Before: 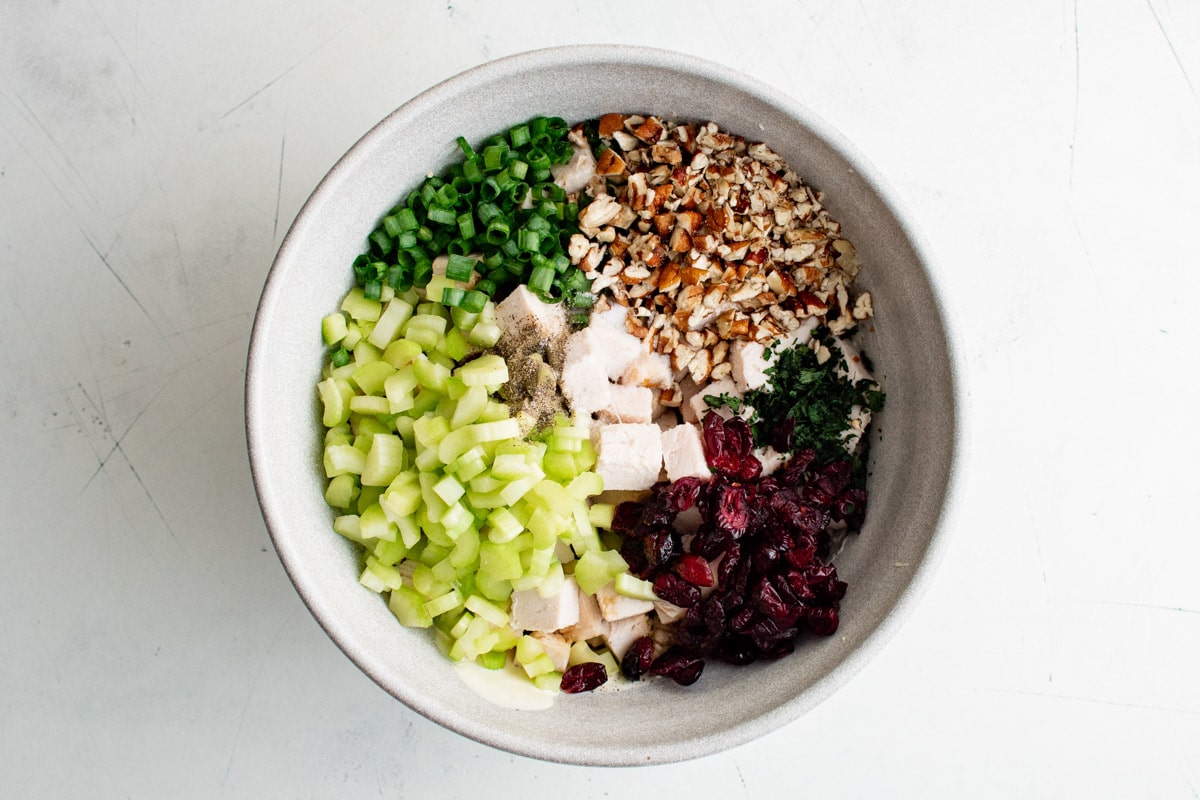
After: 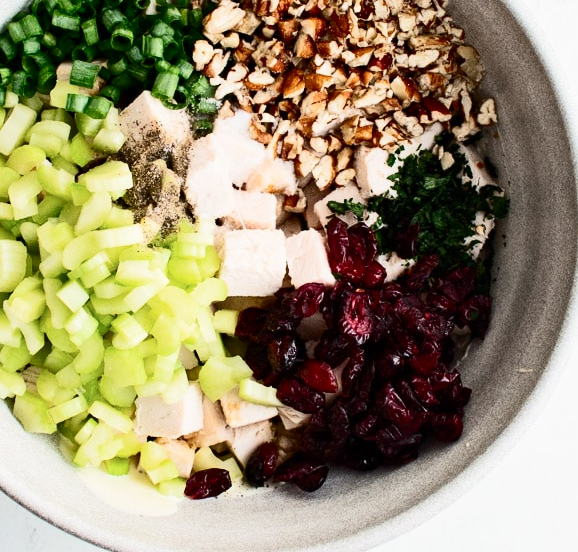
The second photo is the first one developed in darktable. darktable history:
tone curve: curves: ch0 [(0, 0) (0.288, 0.201) (0.683, 0.793) (1, 1)], color space Lab, independent channels, preserve colors none
exposure: compensate highlight preservation false
crop: left 31.404%, top 24.373%, right 20.362%, bottom 6.504%
